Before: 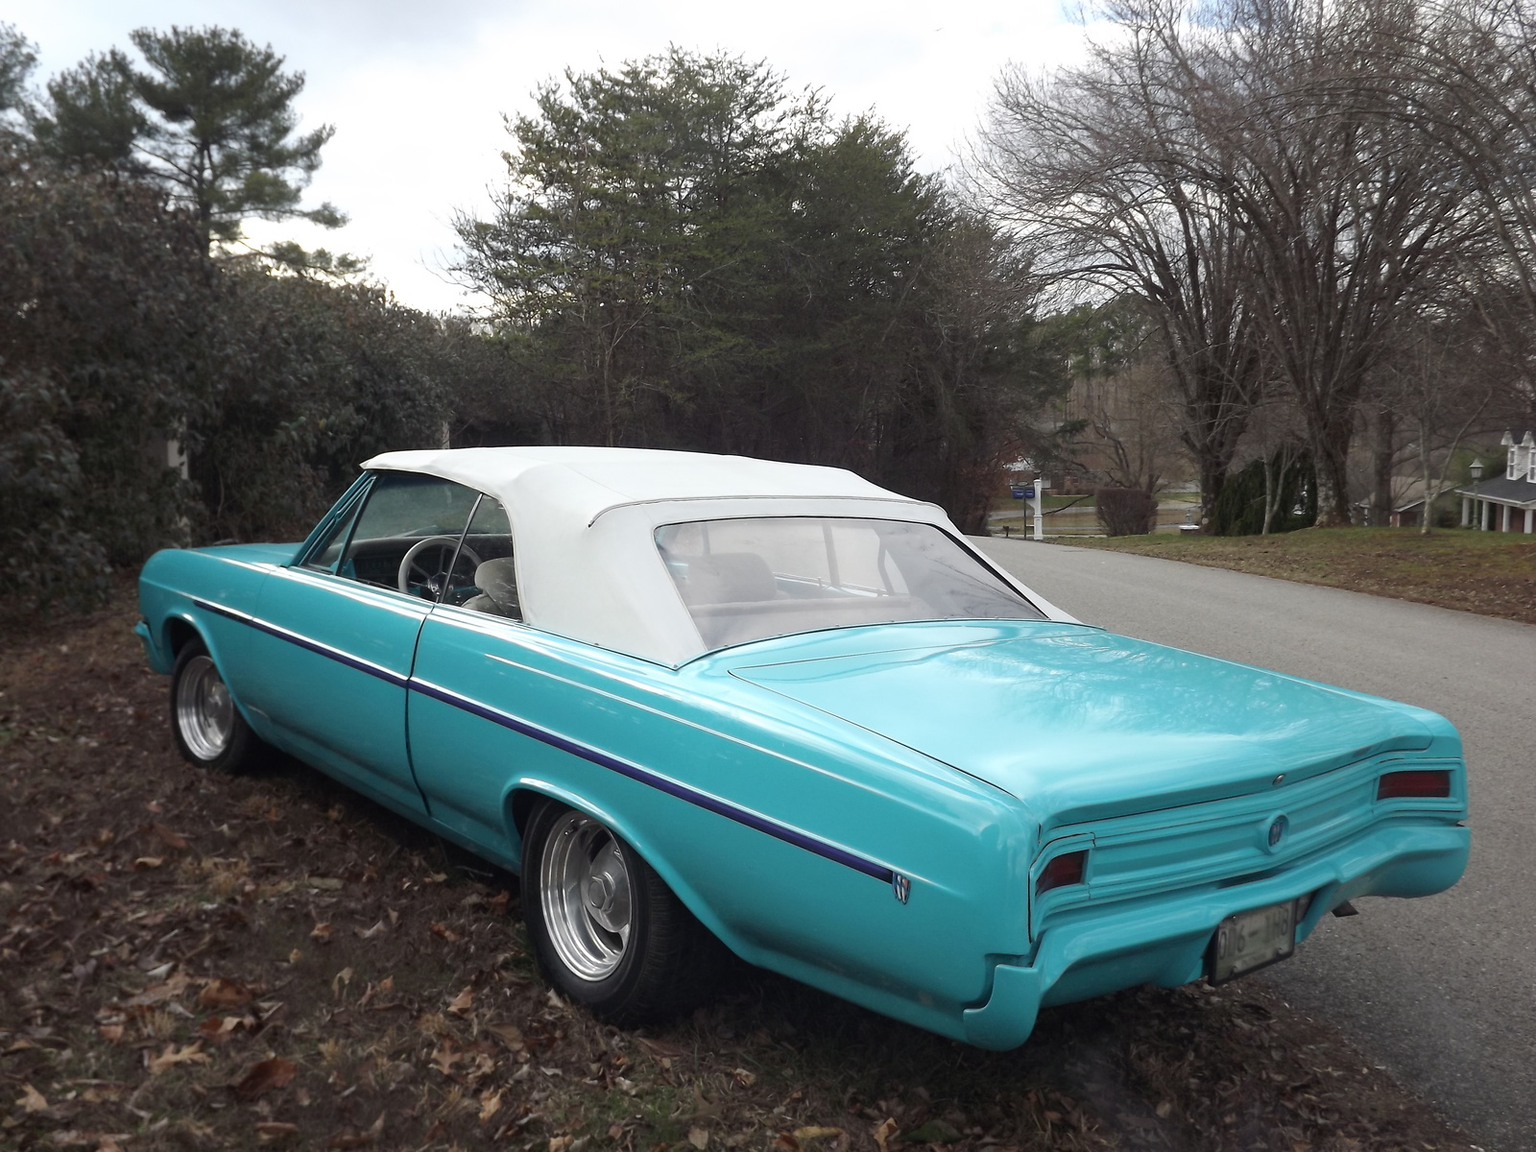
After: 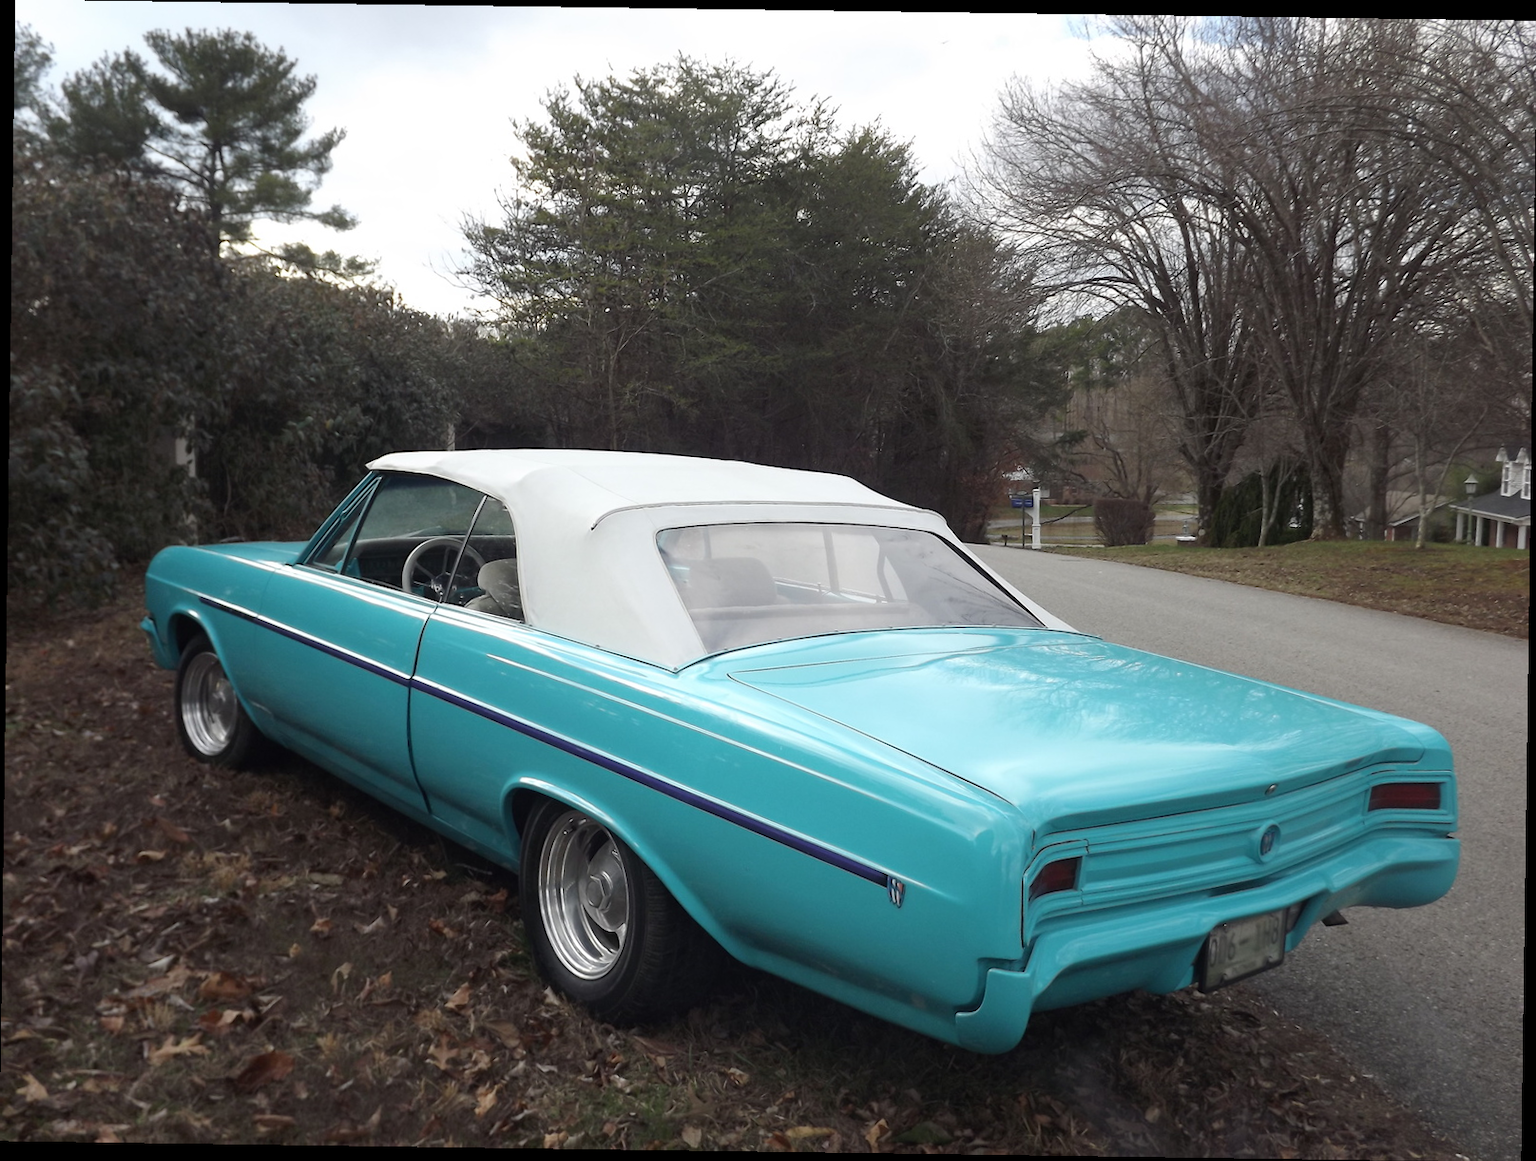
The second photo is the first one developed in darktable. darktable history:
white balance: emerald 1
rotate and perspective: rotation 0.8°, automatic cropping off
